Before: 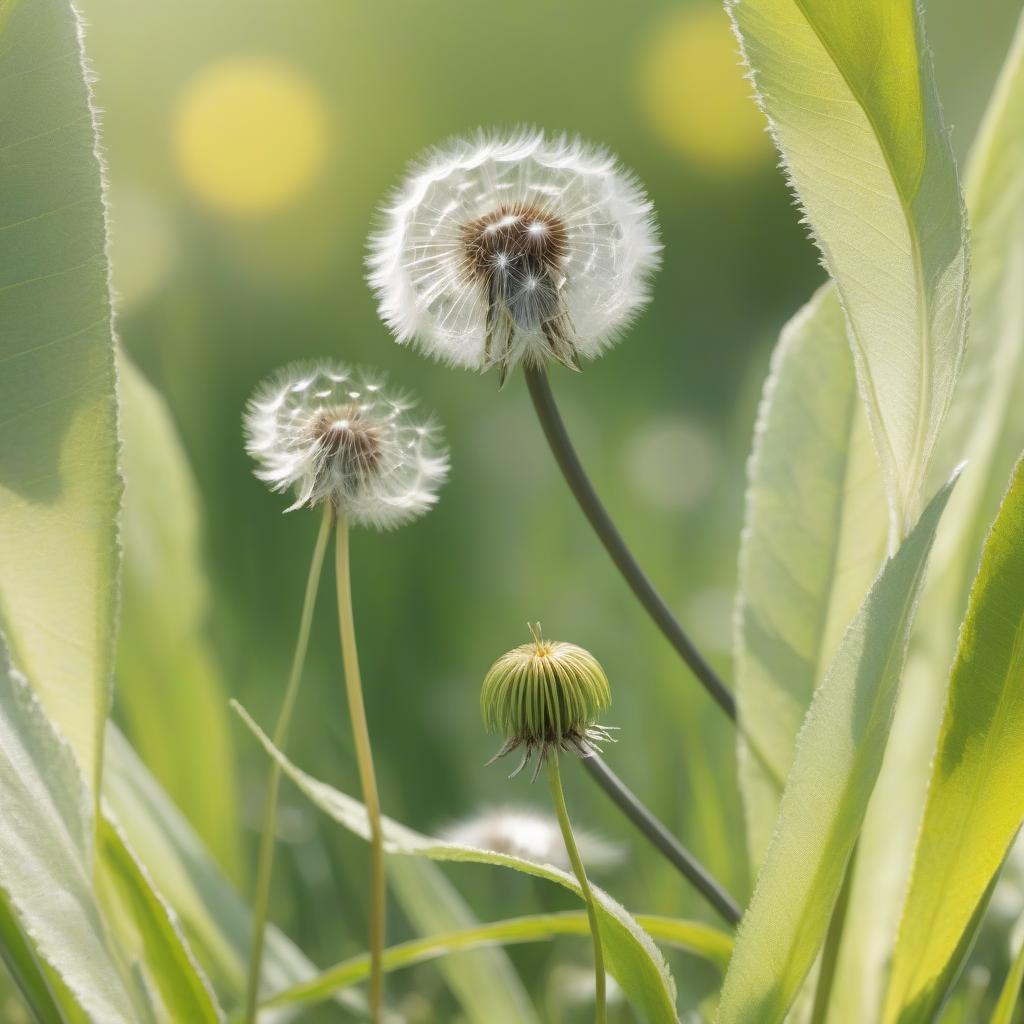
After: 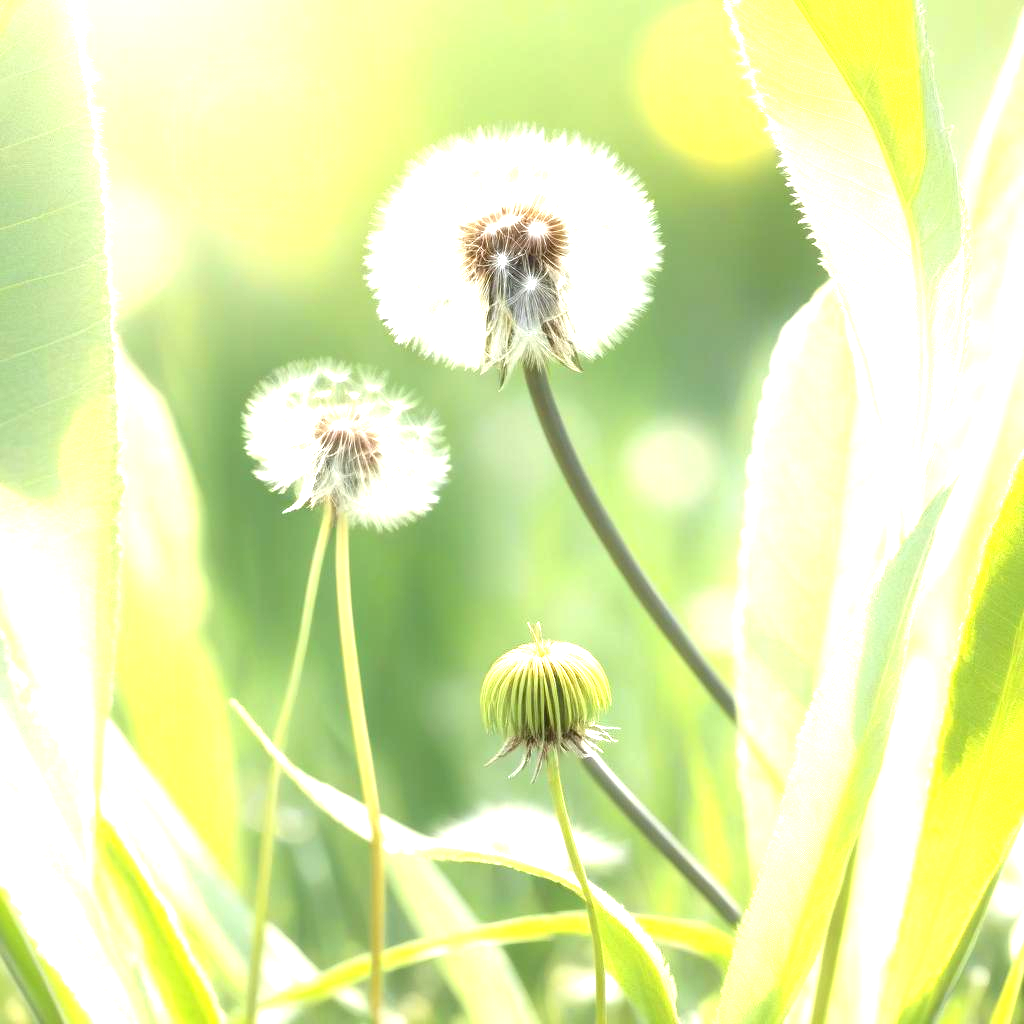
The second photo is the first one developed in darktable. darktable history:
exposure: black level correction 0.001, exposure 1.728 EV, compensate highlight preservation false
